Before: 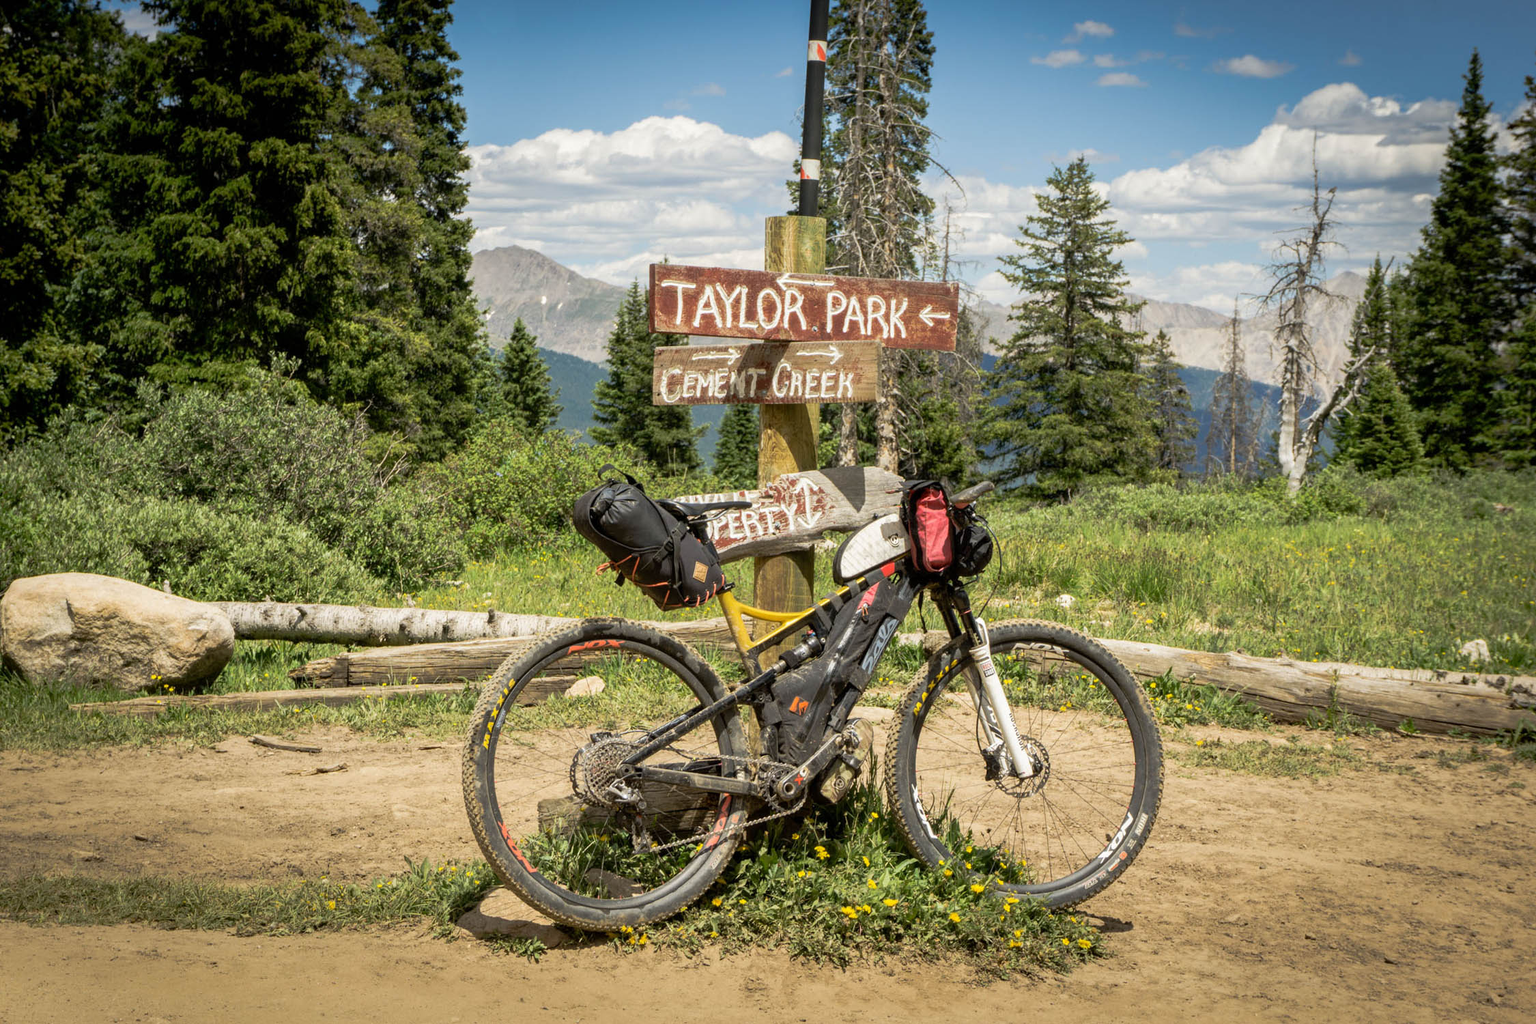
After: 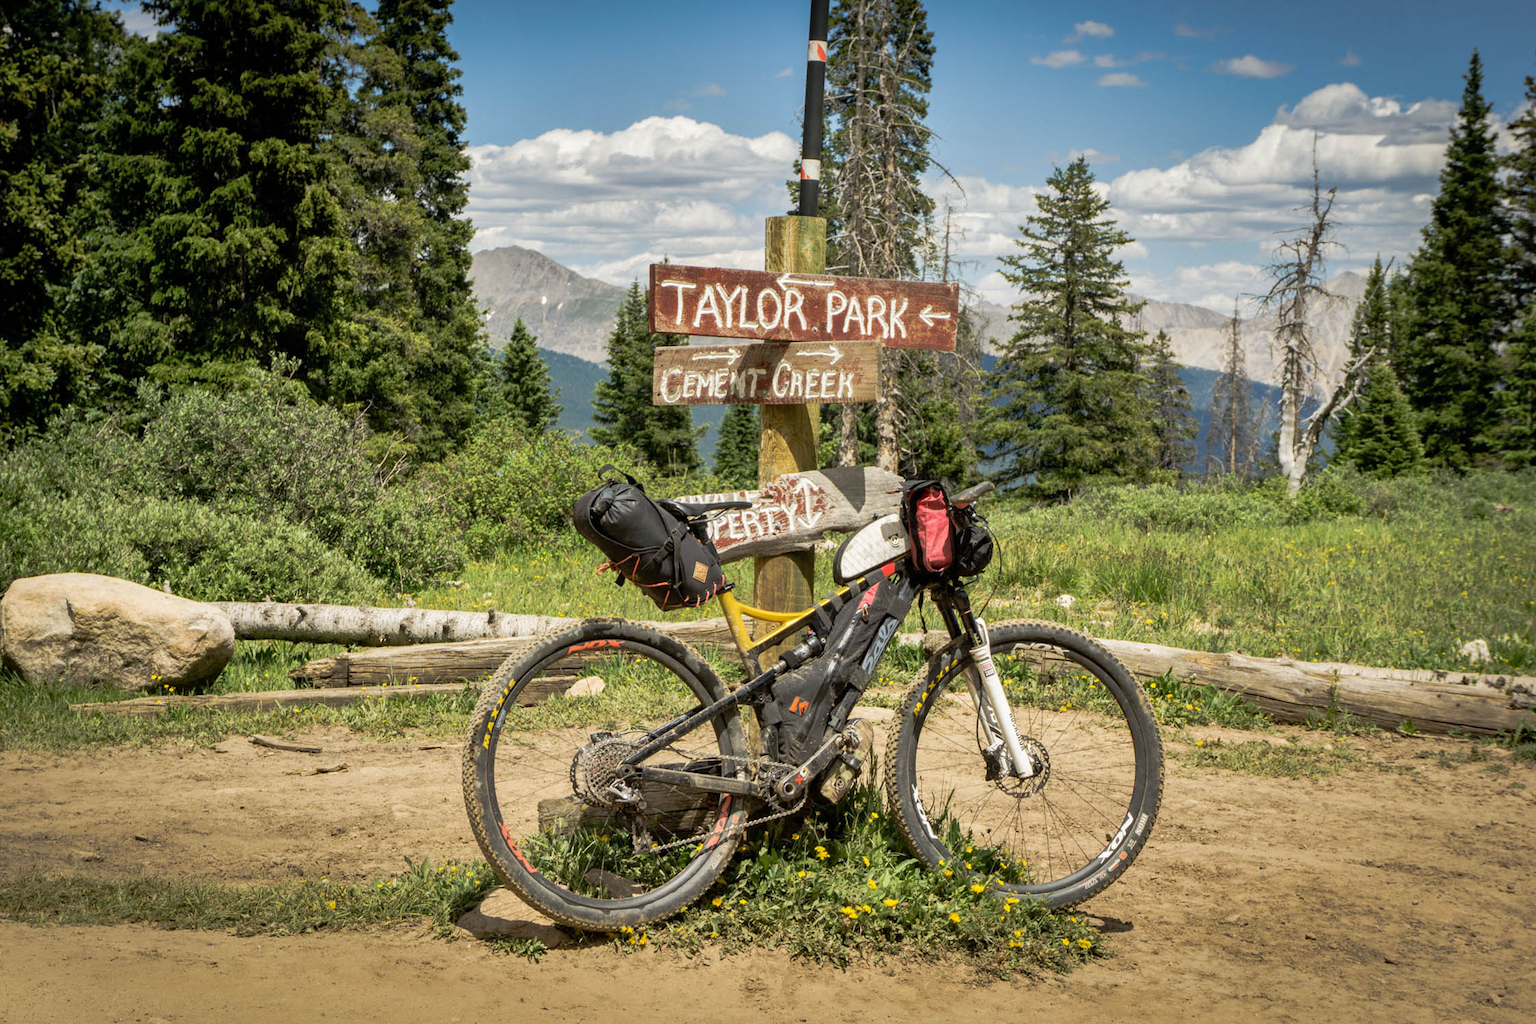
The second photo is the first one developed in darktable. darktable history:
shadows and highlights: shadows 30.58, highlights -62.65, soften with gaussian
